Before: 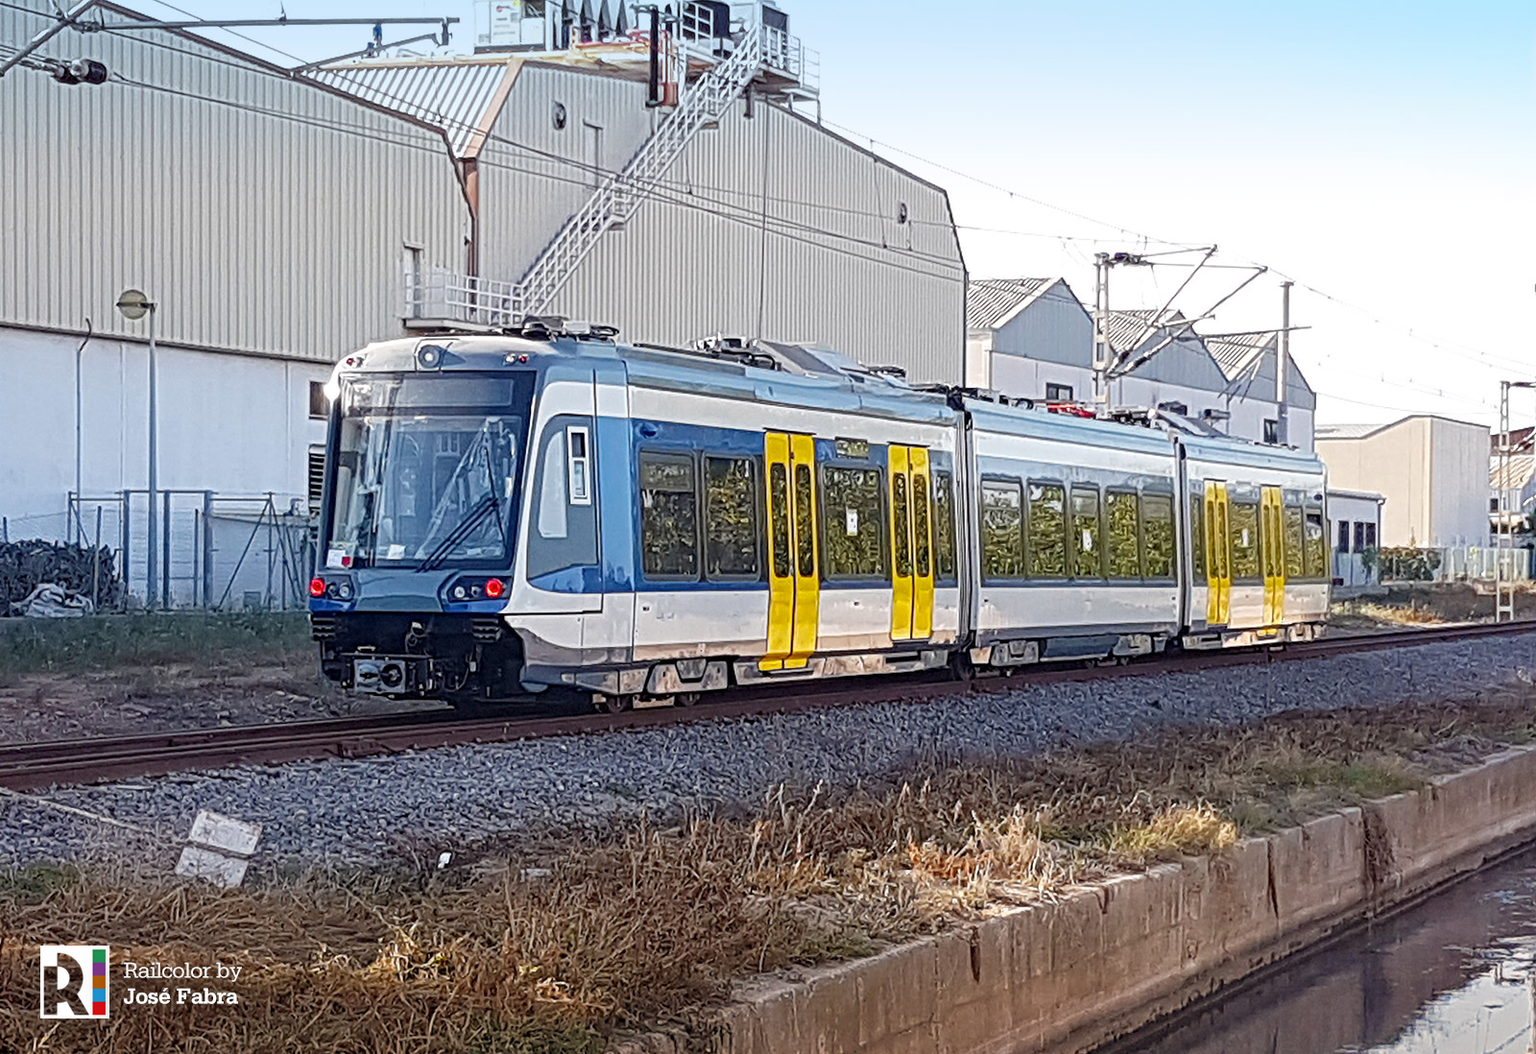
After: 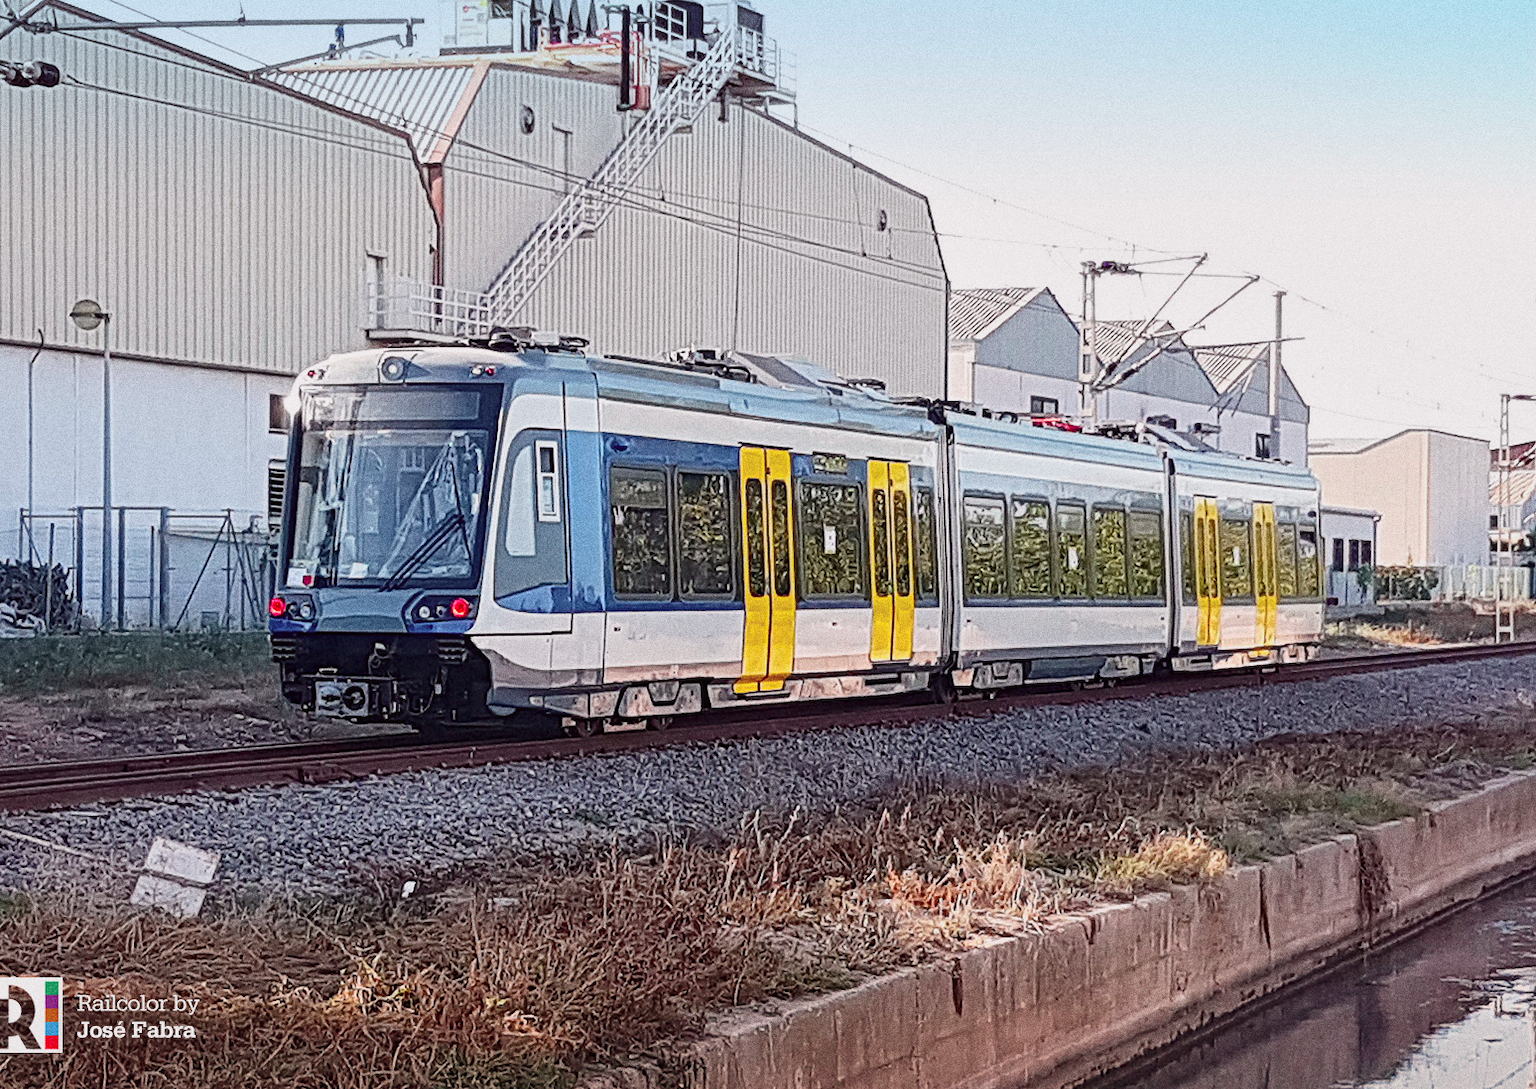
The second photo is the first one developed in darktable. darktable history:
tone curve: curves: ch0 [(0, 0.023) (0.184, 0.168) (0.491, 0.519) (0.748, 0.765) (1, 0.919)]; ch1 [(0, 0) (0.179, 0.173) (0.322, 0.32) (0.424, 0.424) (0.496, 0.501) (0.563, 0.586) (0.761, 0.803) (1, 1)]; ch2 [(0, 0) (0.434, 0.447) (0.483, 0.487) (0.557, 0.541) (0.697, 0.68) (1, 1)], color space Lab, independent channels, preserve colors none
grain: coarseness 0.09 ISO, strength 40%
crop and rotate: left 3.238%
local contrast: mode bilateral grid, contrast 20, coarseness 50, detail 120%, midtone range 0.2
